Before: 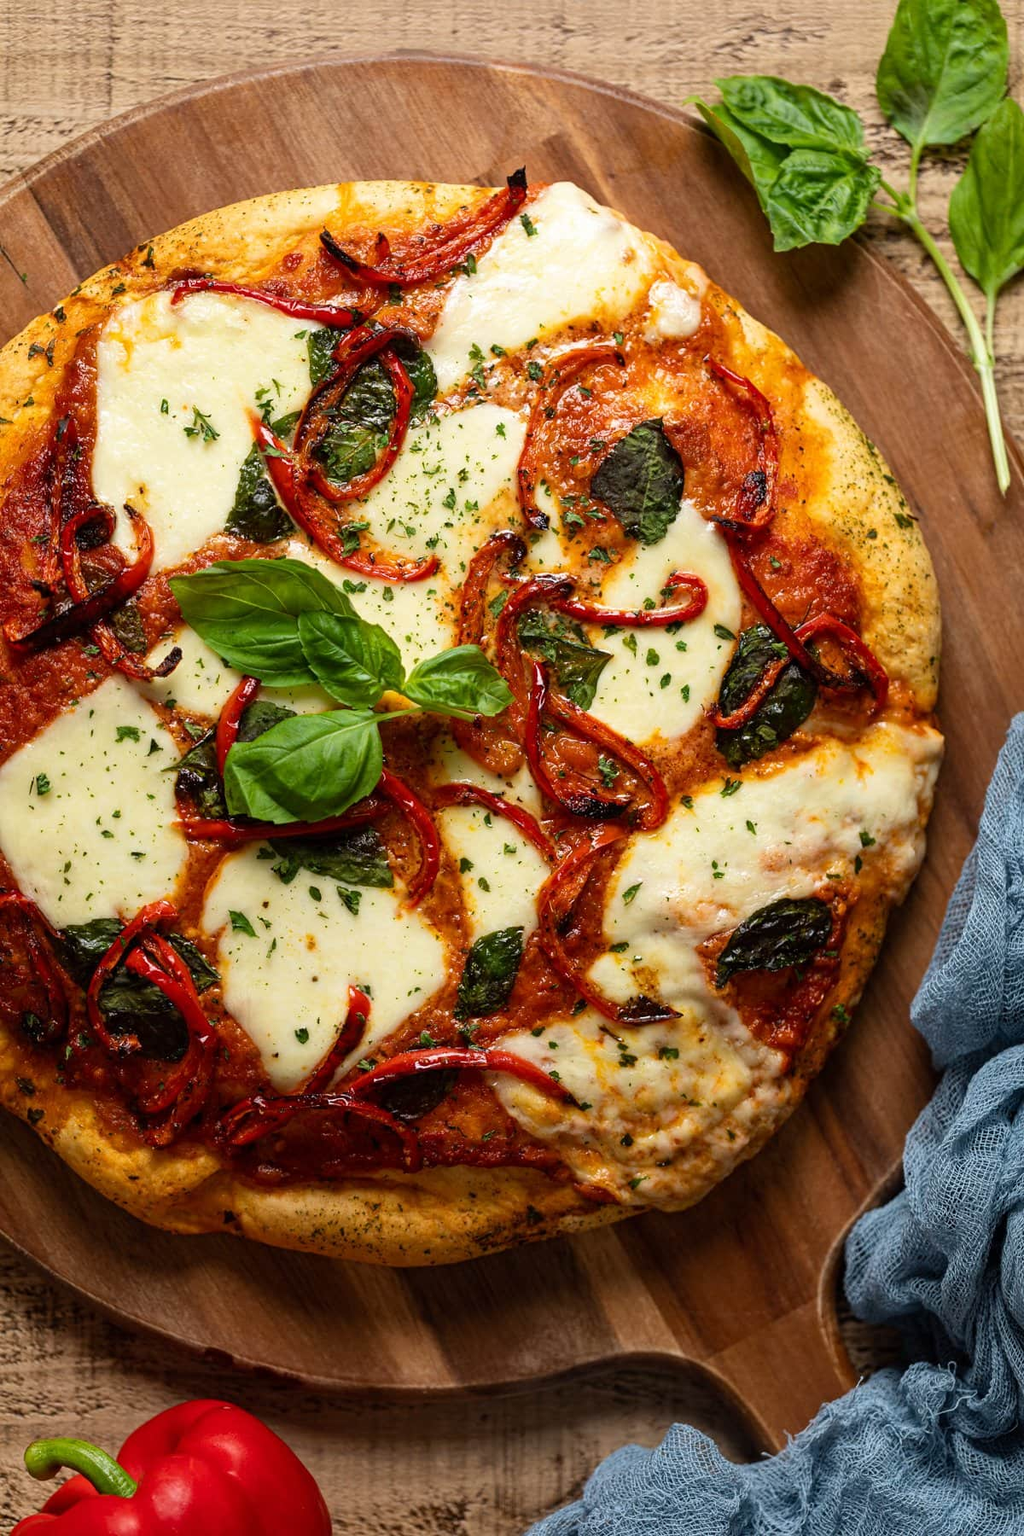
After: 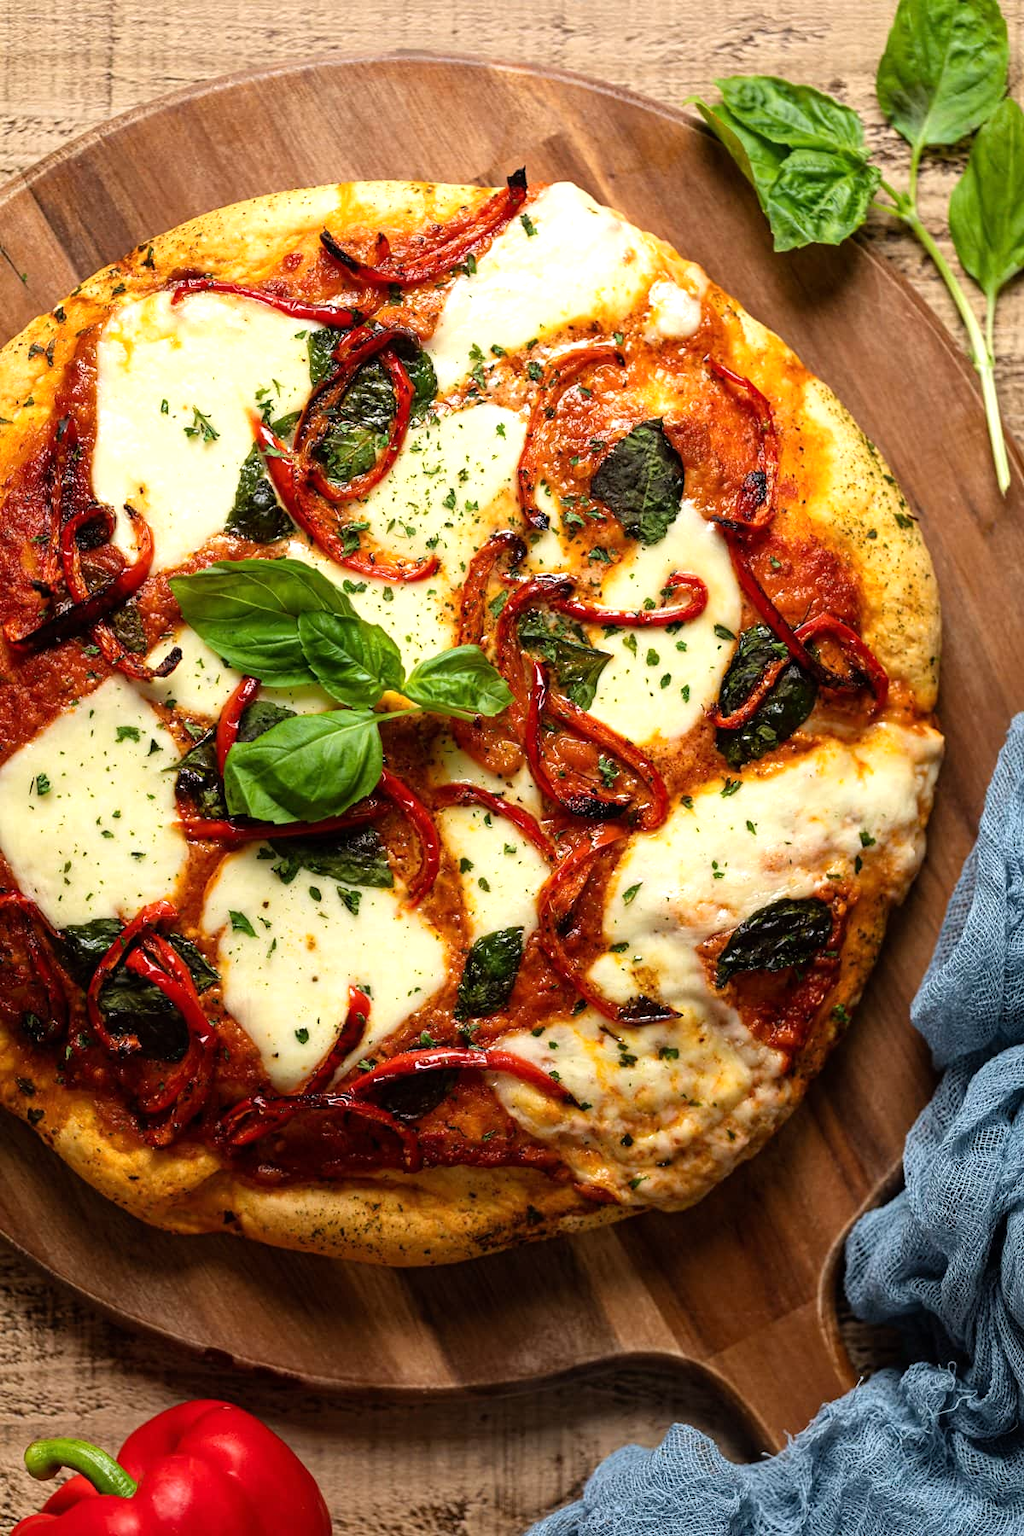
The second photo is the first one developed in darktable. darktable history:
tone equalizer: -8 EV -0.406 EV, -7 EV -0.367 EV, -6 EV -0.345 EV, -5 EV -0.187 EV, -3 EV 0.229 EV, -2 EV 0.314 EV, -1 EV 0.383 EV, +0 EV 0.393 EV
